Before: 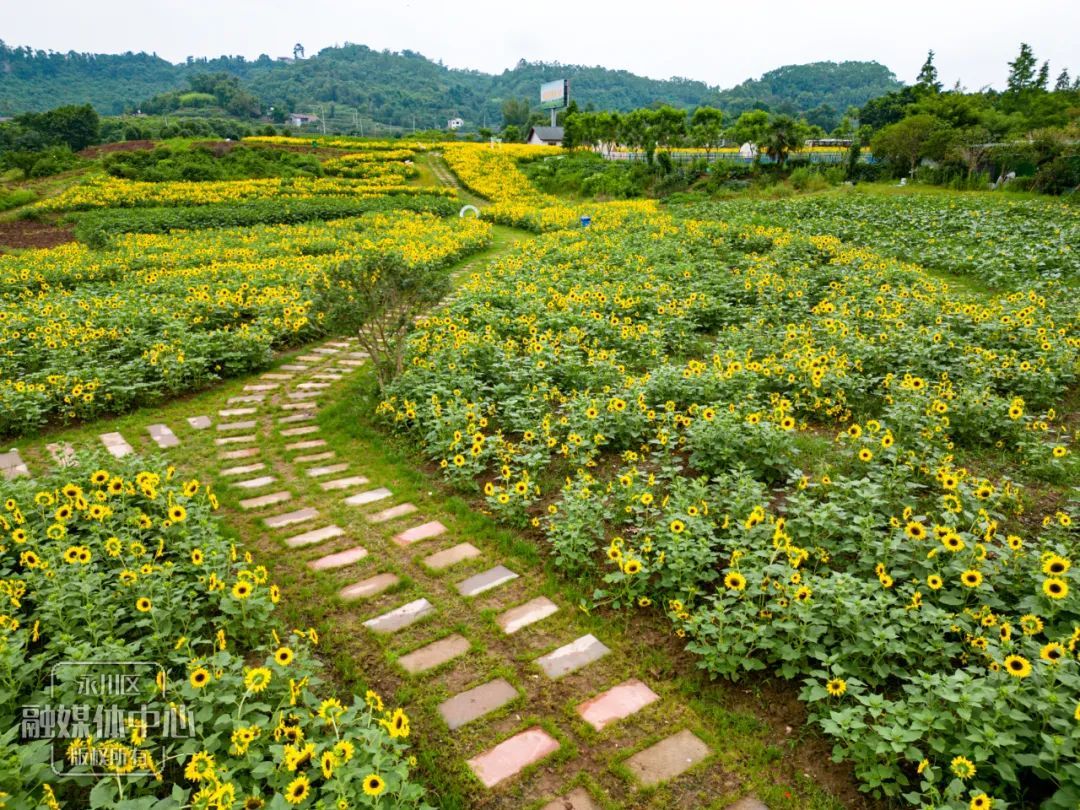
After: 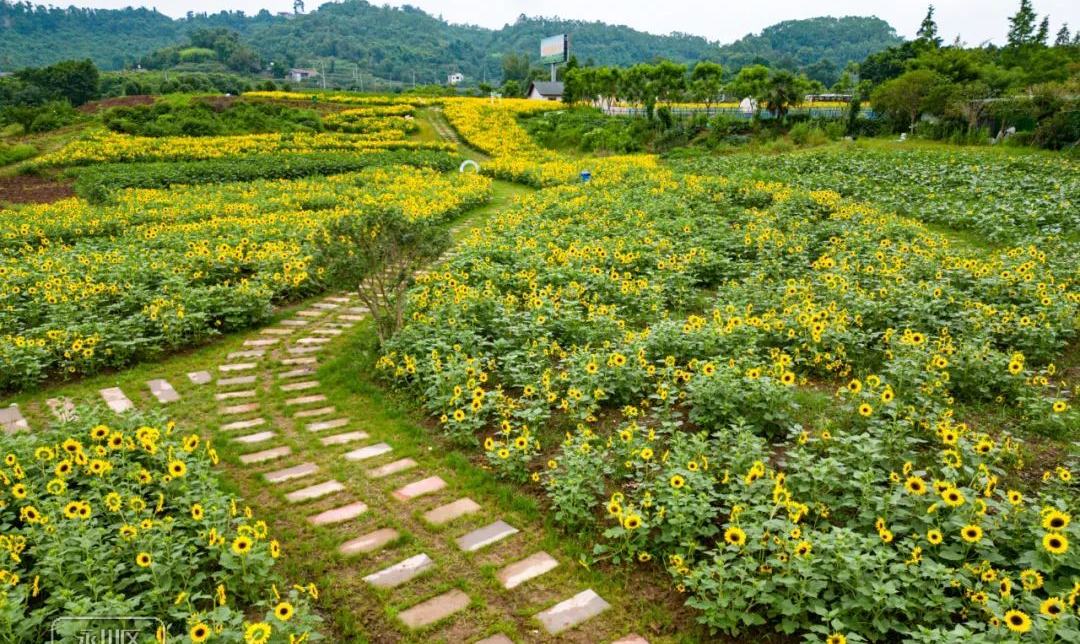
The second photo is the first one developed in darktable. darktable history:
crop and rotate: top 5.654%, bottom 14.78%
